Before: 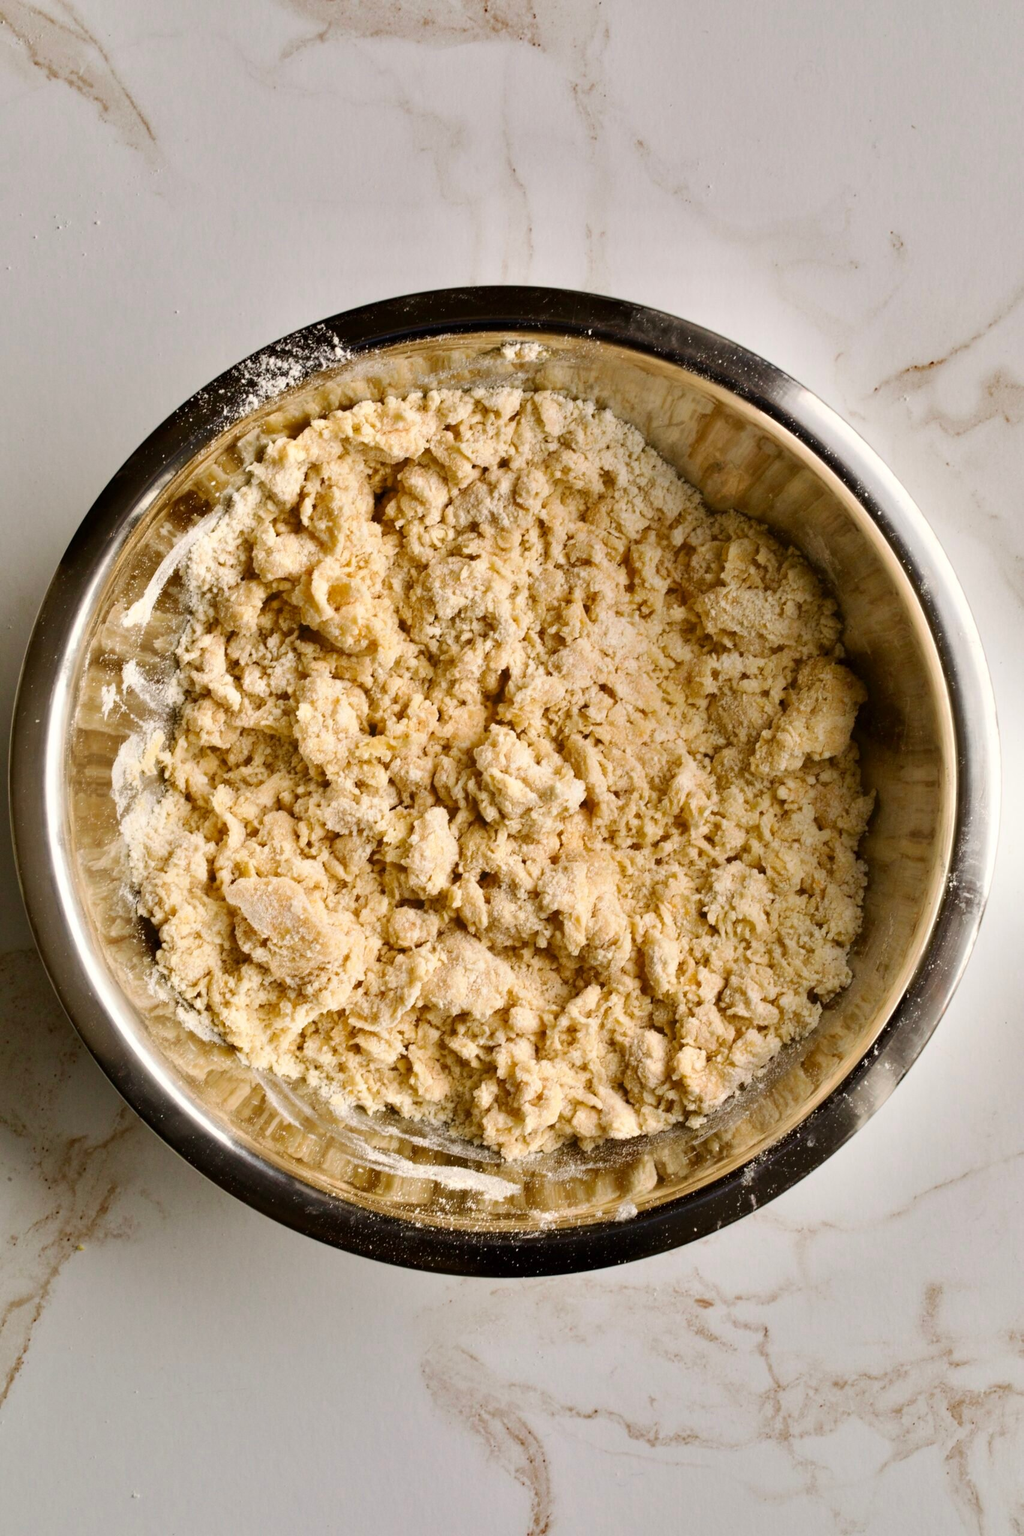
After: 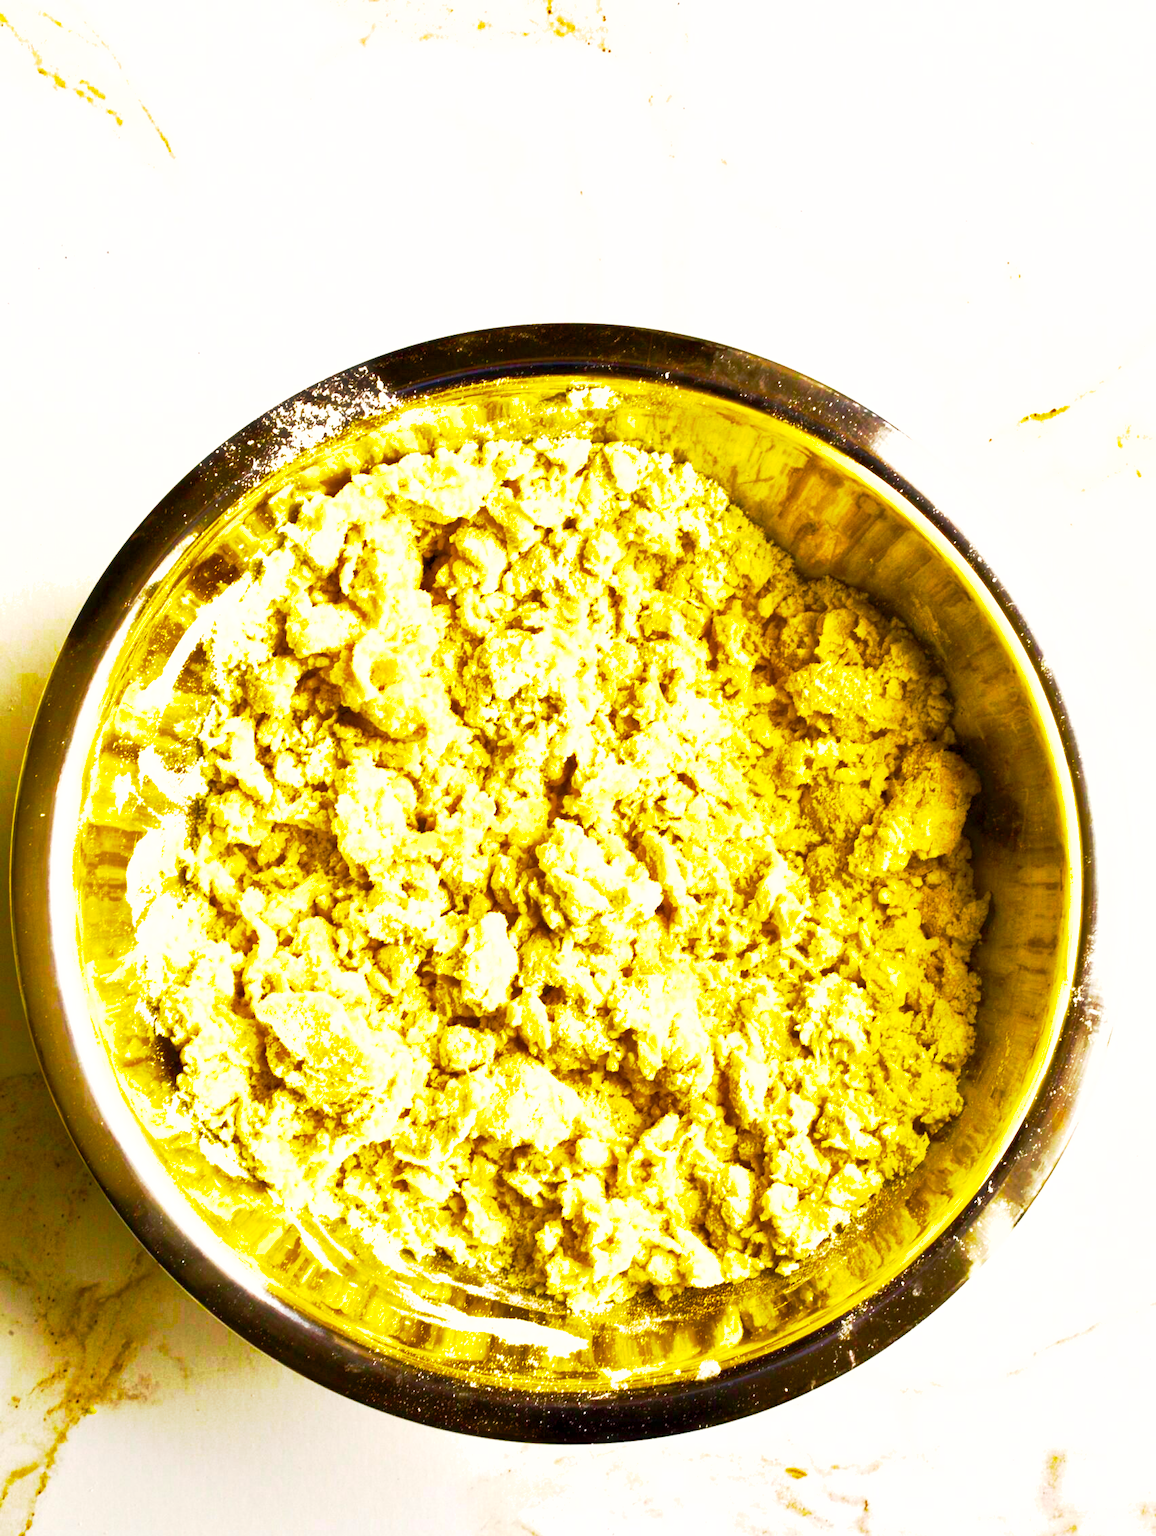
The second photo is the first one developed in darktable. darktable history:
crop and rotate: top 0%, bottom 11.49%
color balance rgb: linear chroma grading › global chroma 20%, perceptual saturation grading › global saturation 65%, perceptual saturation grading › highlights 60%, perceptual saturation grading › mid-tones 50%, perceptual saturation grading › shadows 50%, perceptual brilliance grading › global brilliance 30%, perceptual brilliance grading › highlights 50%, perceptual brilliance grading › mid-tones 50%, perceptual brilliance grading › shadows -22%, global vibrance 20%
base curve: curves: ch0 [(0, 0) (0.088, 0.125) (0.176, 0.251) (0.354, 0.501) (0.613, 0.749) (1, 0.877)], preserve colors none
graduated density: rotation -180°, offset 24.95
shadows and highlights: on, module defaults
haze removal: strength -0.05
